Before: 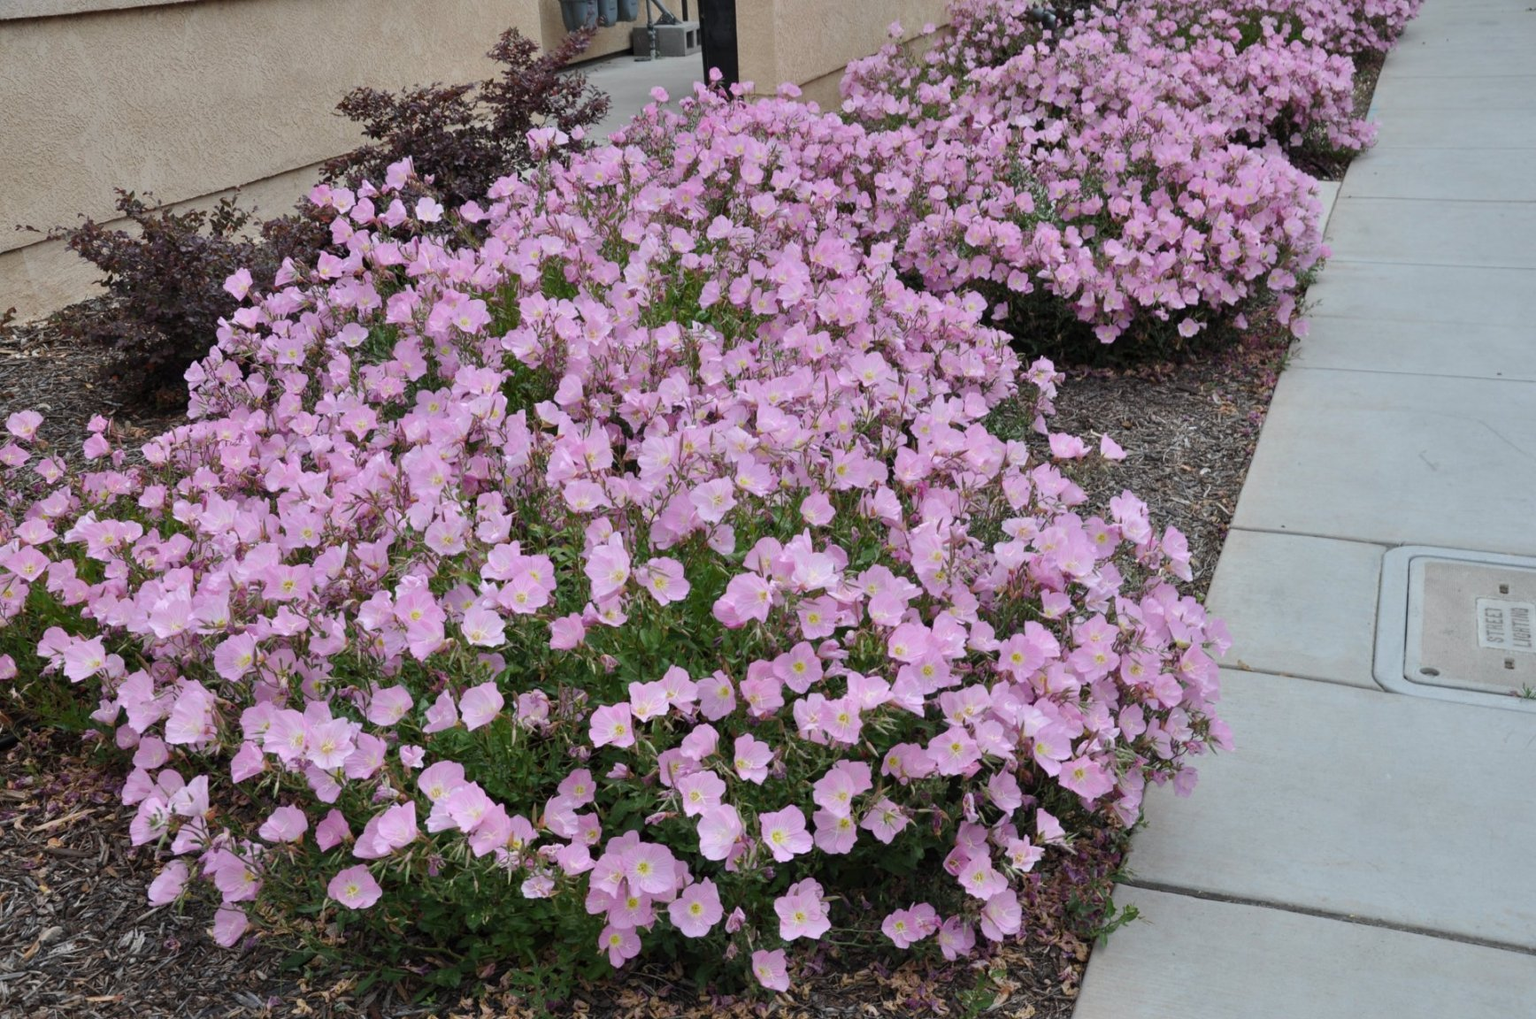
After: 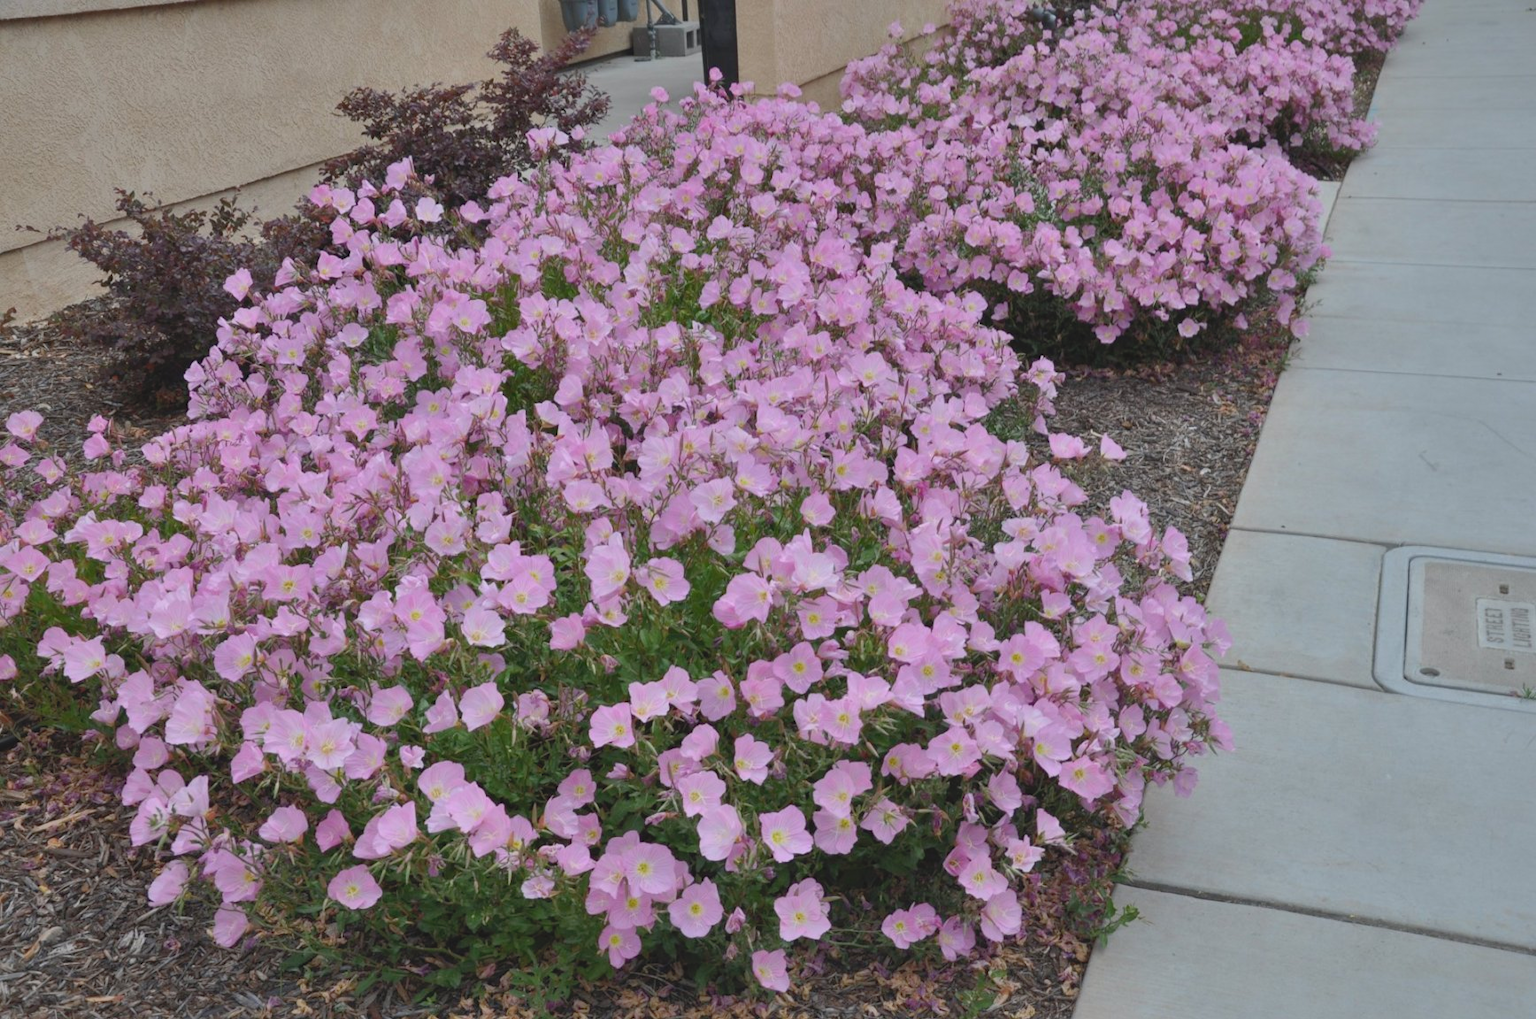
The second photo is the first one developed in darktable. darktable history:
shadows and highlights: on, module defaults
contrast brightness saturation: contrast -0.11
